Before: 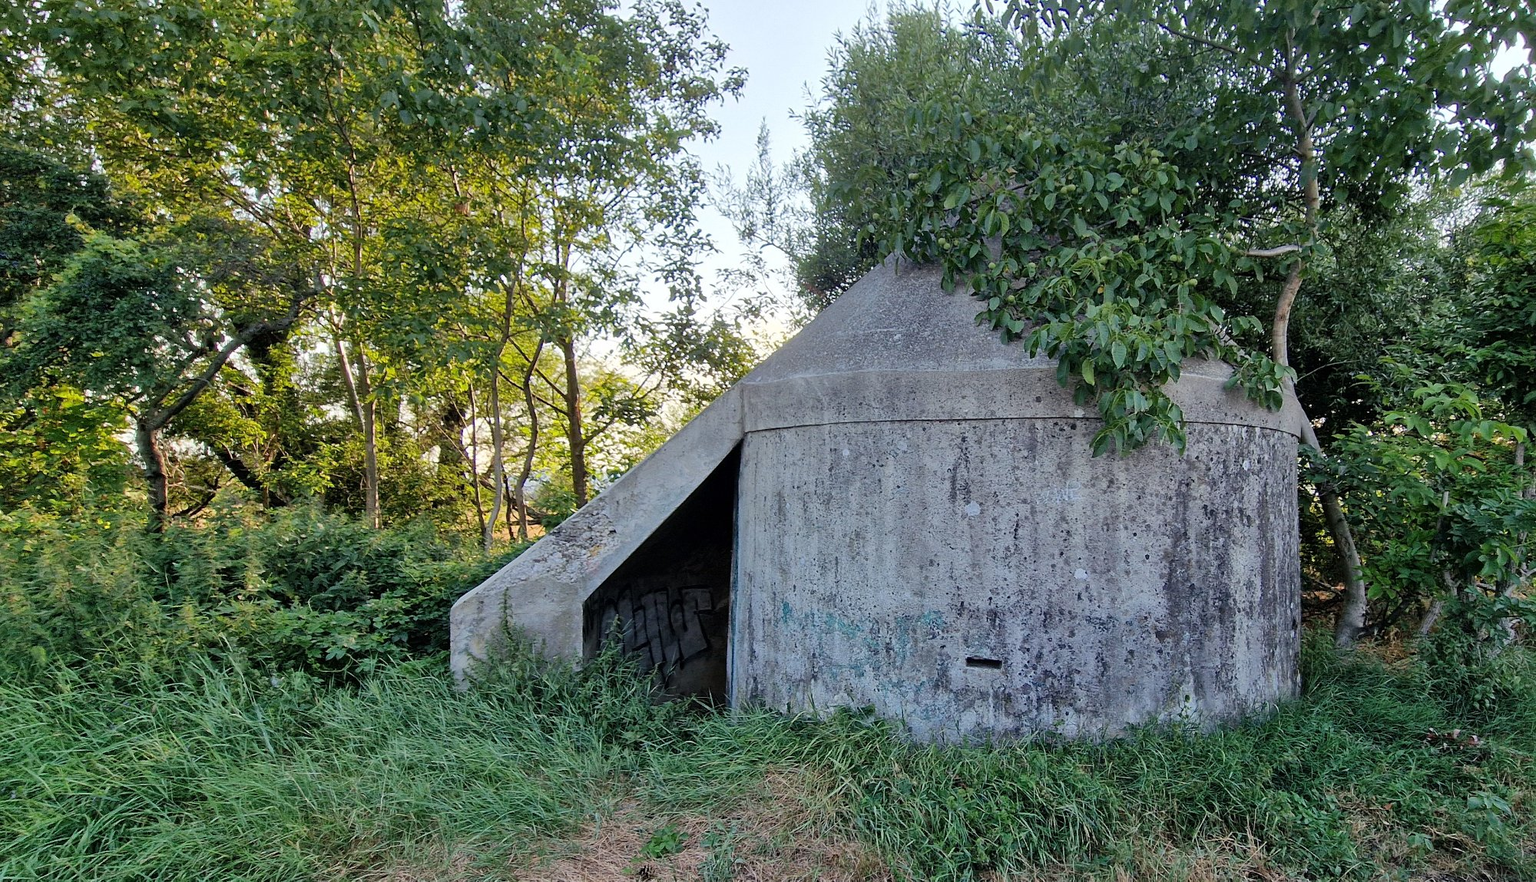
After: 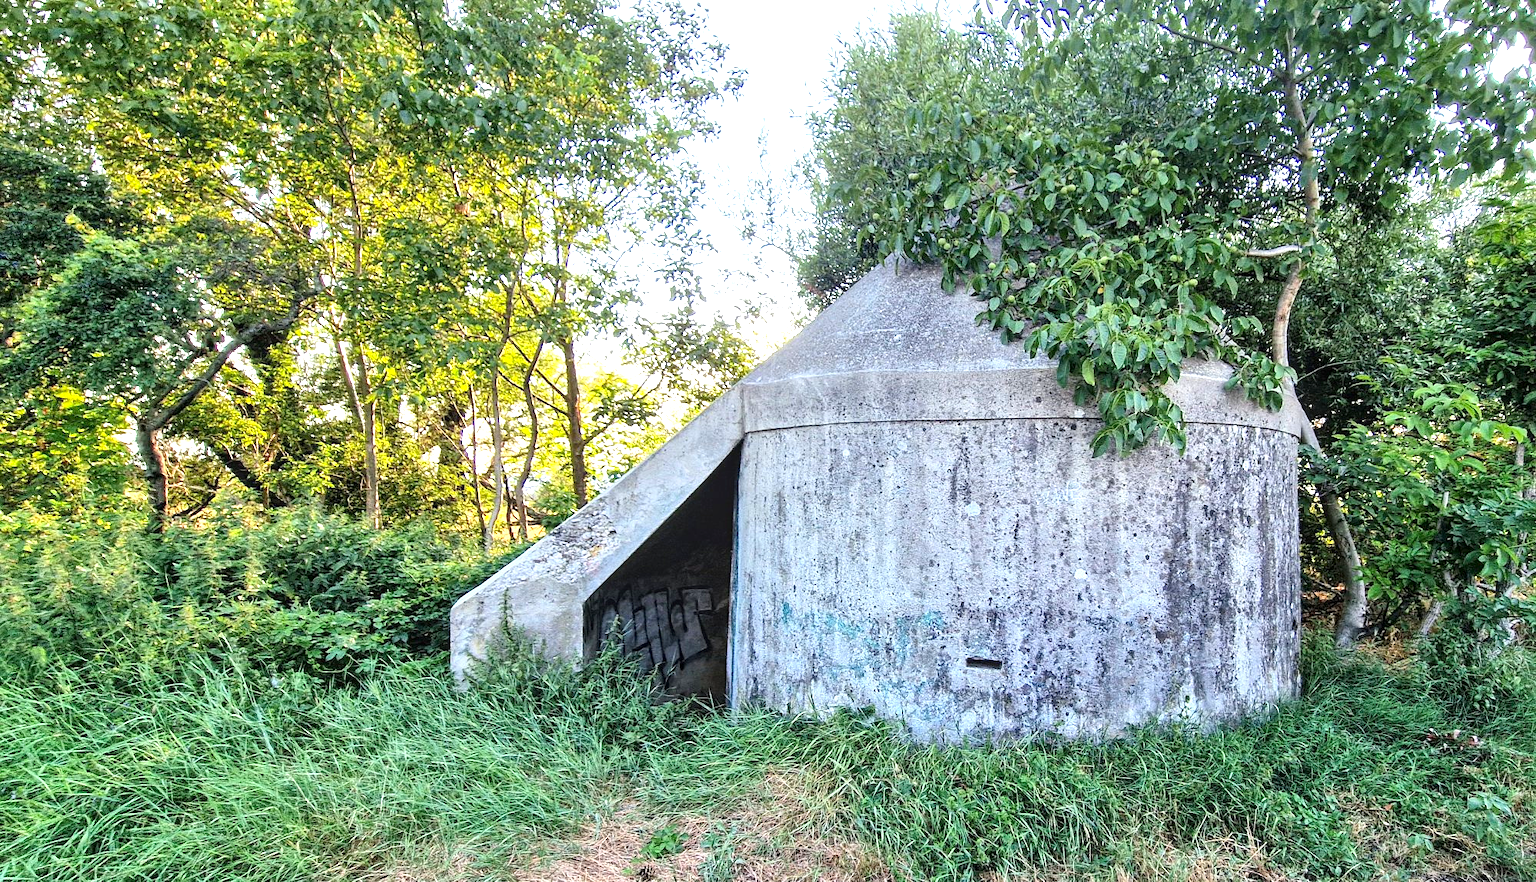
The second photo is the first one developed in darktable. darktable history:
exposure: black level correction 0, exposure 1.199 EV, compensate exposure bias true, compensate highlight preservation false
local contrast: on, module defaults
contrast brightness saturation: contrast 0.098, brightness 0.029, saturation 0.09
